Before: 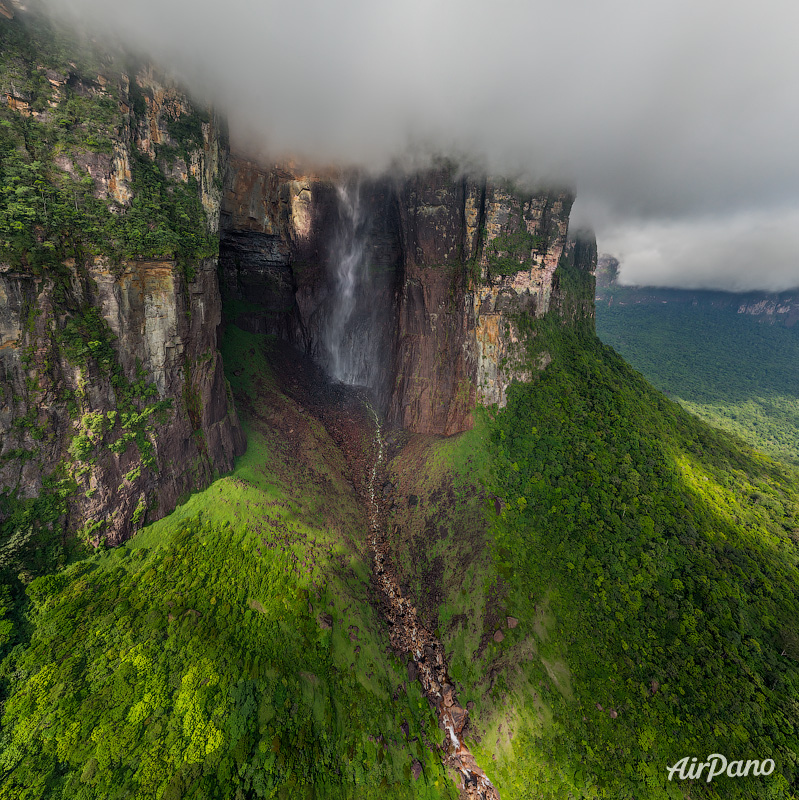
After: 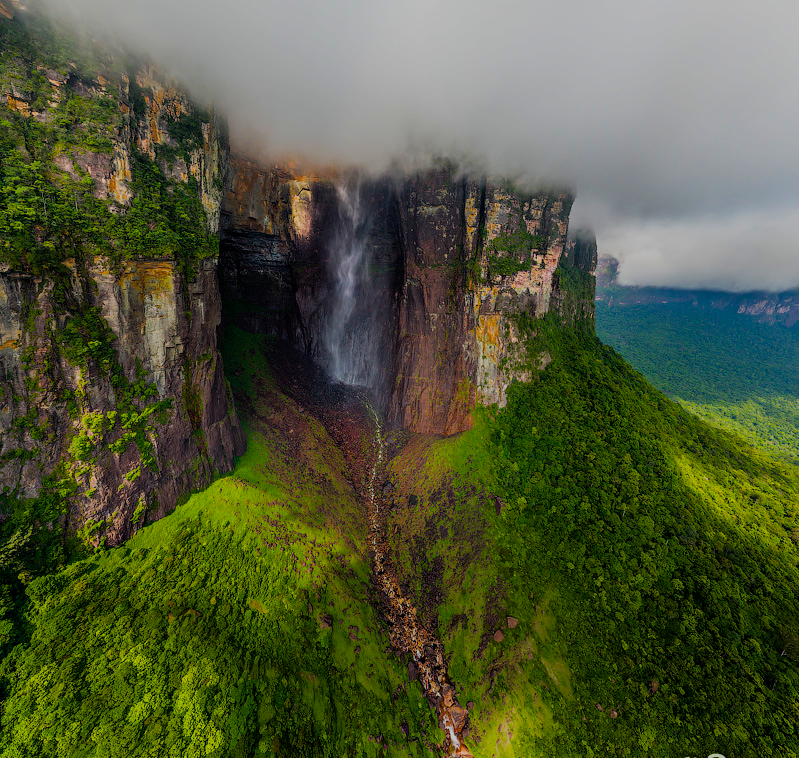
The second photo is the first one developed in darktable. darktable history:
filmic rgb: black relative exposure -7.65 EV, white relative exposure 4.56 EV, hardness 3.61, color science v6 (2022)
crop and rotate: top 0.007%, bottom 5.239%
color balance rgb: perceptual saturation grading › global saturation 40.944%, perceptual saturation grading › highlights -25.797%, perceptual saturation grading › mid-tones 34.919%, perceptual saturation grading › shadows 35.106%, global vibrance 20%
